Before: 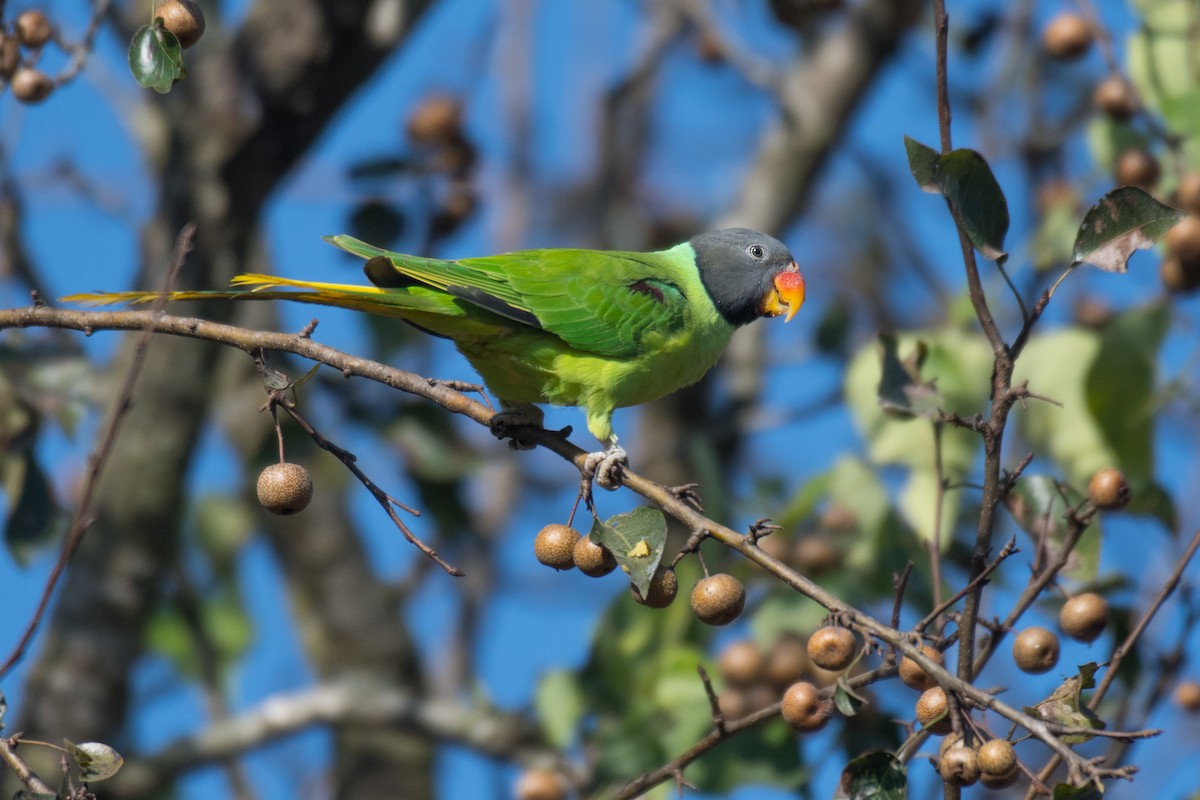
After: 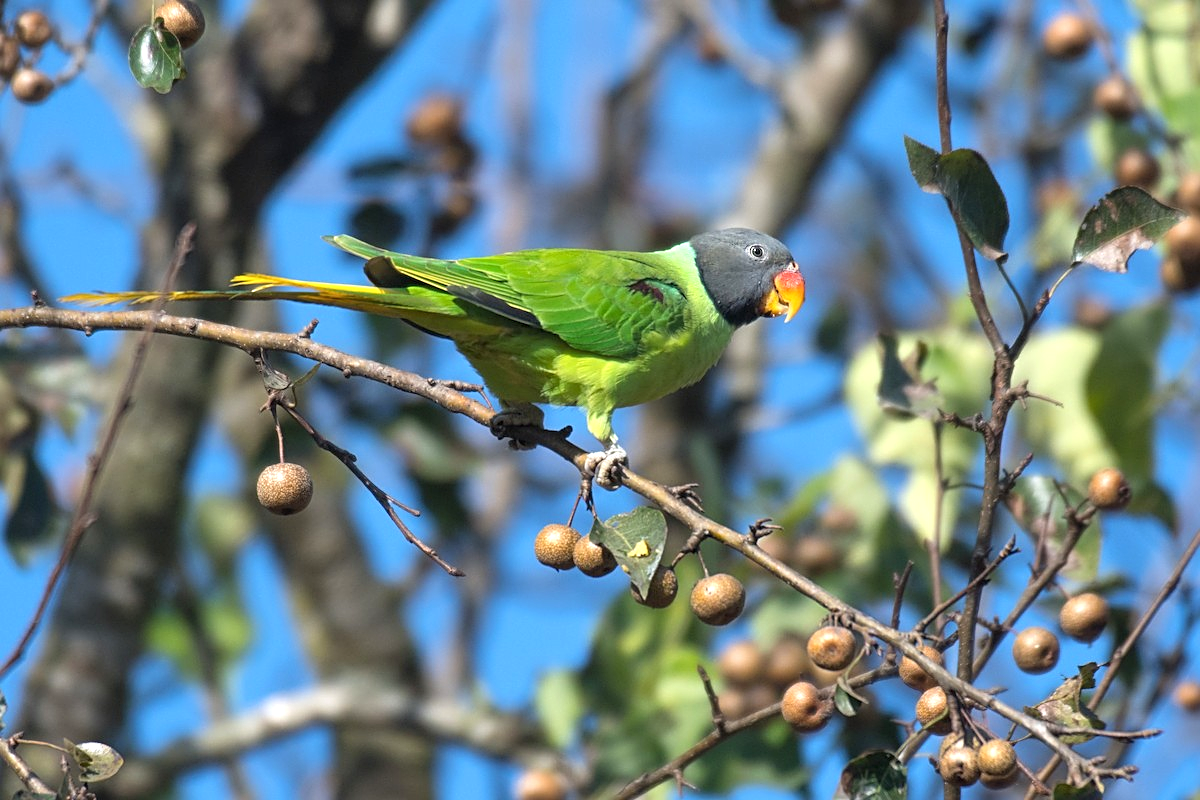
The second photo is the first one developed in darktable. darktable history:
exposure: black level correction 0, exposure 0.694 EV, compensate highlight preservation false
sharpen: on, module defaults
